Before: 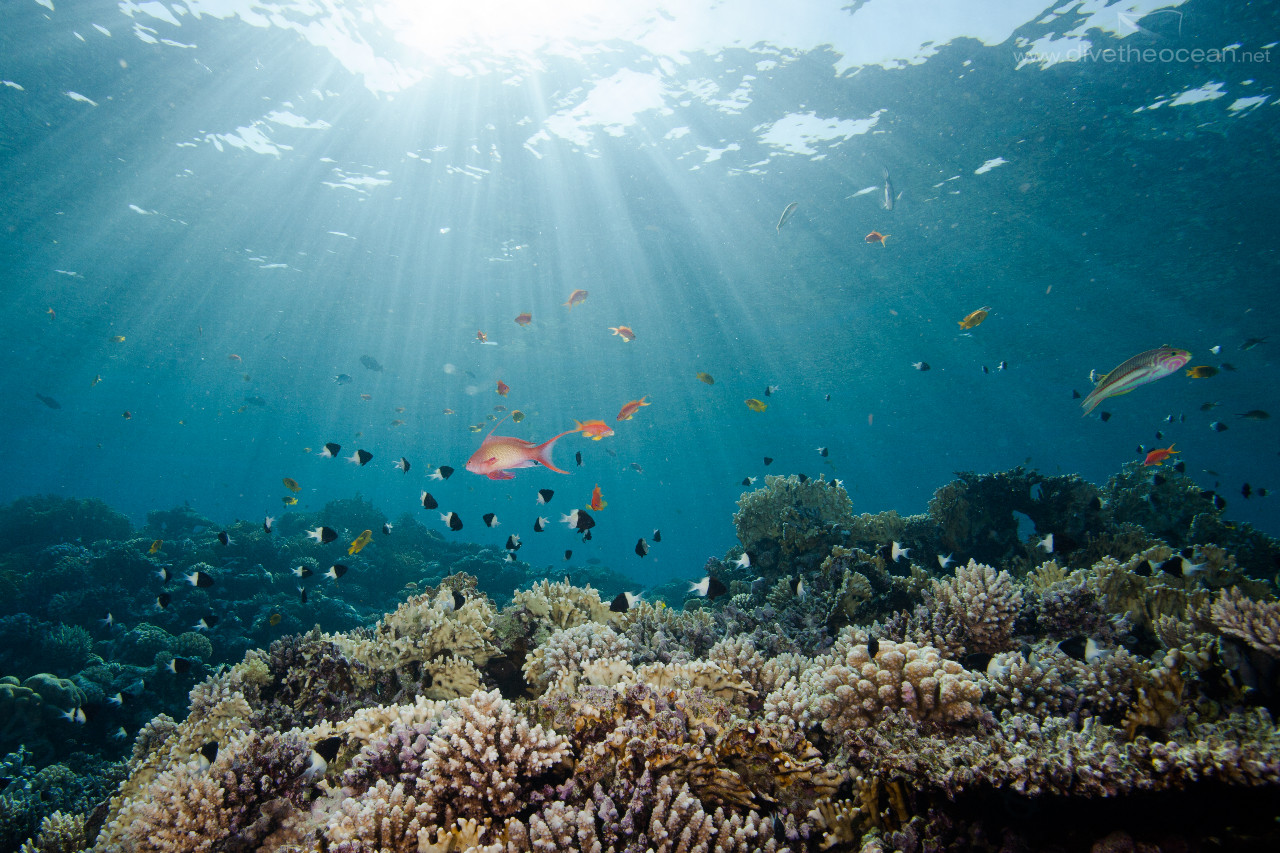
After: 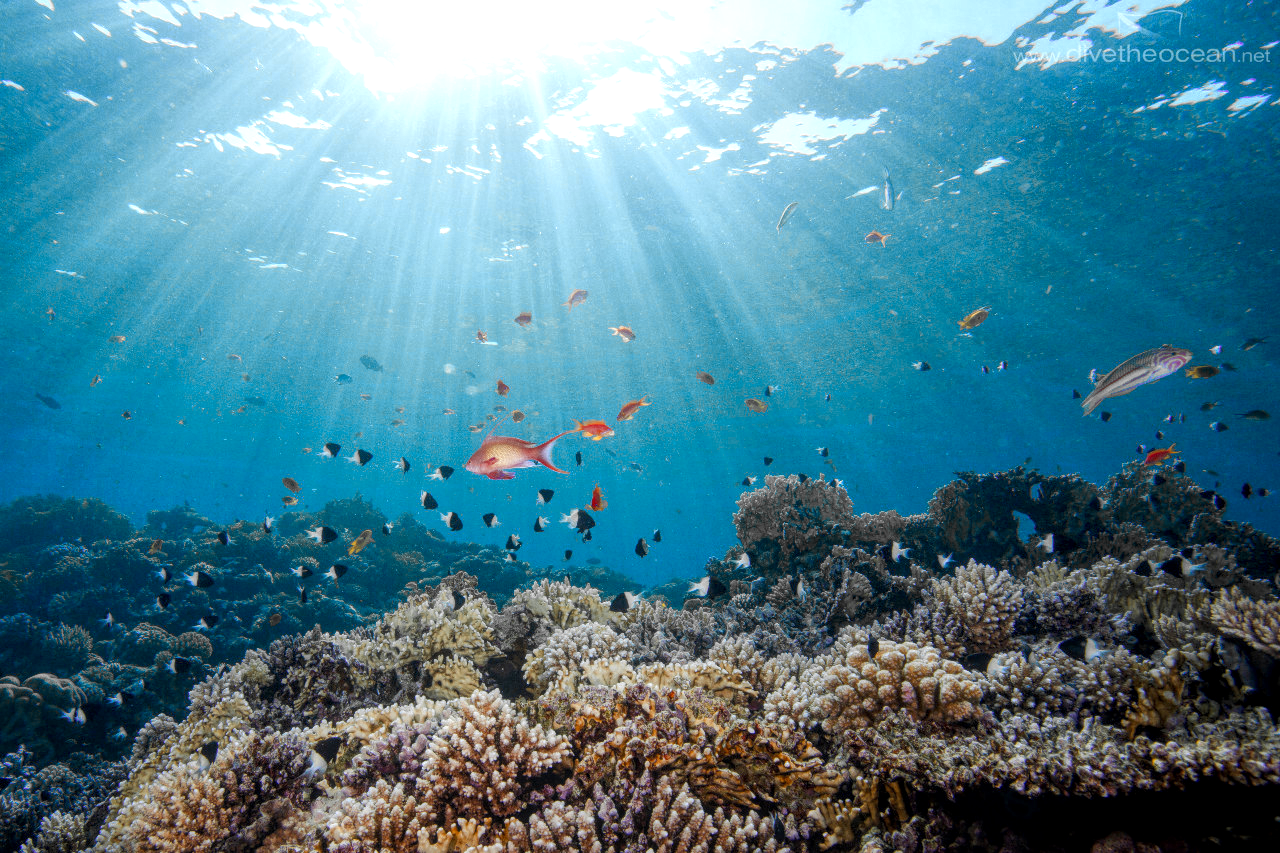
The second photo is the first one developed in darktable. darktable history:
exposure: exposure 0.207 EV, compensate highlight preservation false
local contrast: highlights 74%, shadows 55%, detail 176%, midtone range 0.207
color zones: curves: ch0 [(0, 0.363) (0.128, 0.373) (0.25, 0.5) (0.402, 0.407) (0.521, 0.525) (0.63, 0.559) (0.729, 0.662) (0.867, 0.471)]; ch1 [(0, 0.515) (0.136, 0.618) (0.25, 0.5) (0.378, 0) (0.516, 0) (0.622, 0.593) (0.737, 0.819) (0.87, 0.593)]; ch2 [(0, 0.529) (0.128, 0.471) (0.282, 0.451) (0.386, 0.662) (0.516, 0.525) (0.633, 0.554) (0.75, 0.62) (0.875, 0.441)]
